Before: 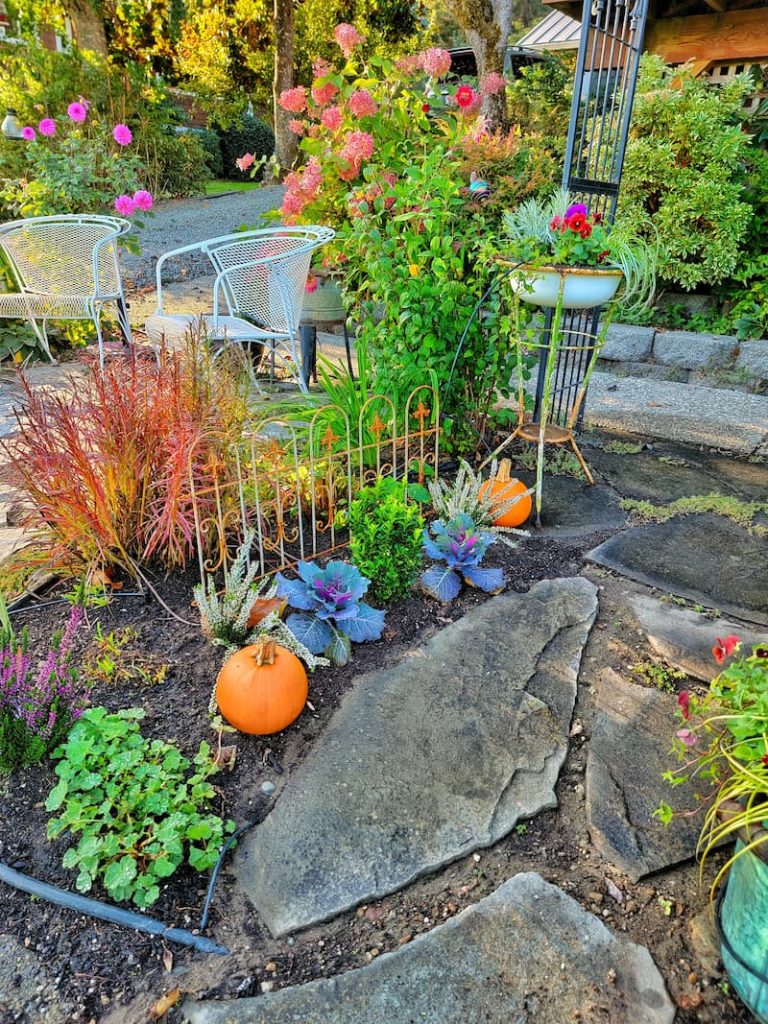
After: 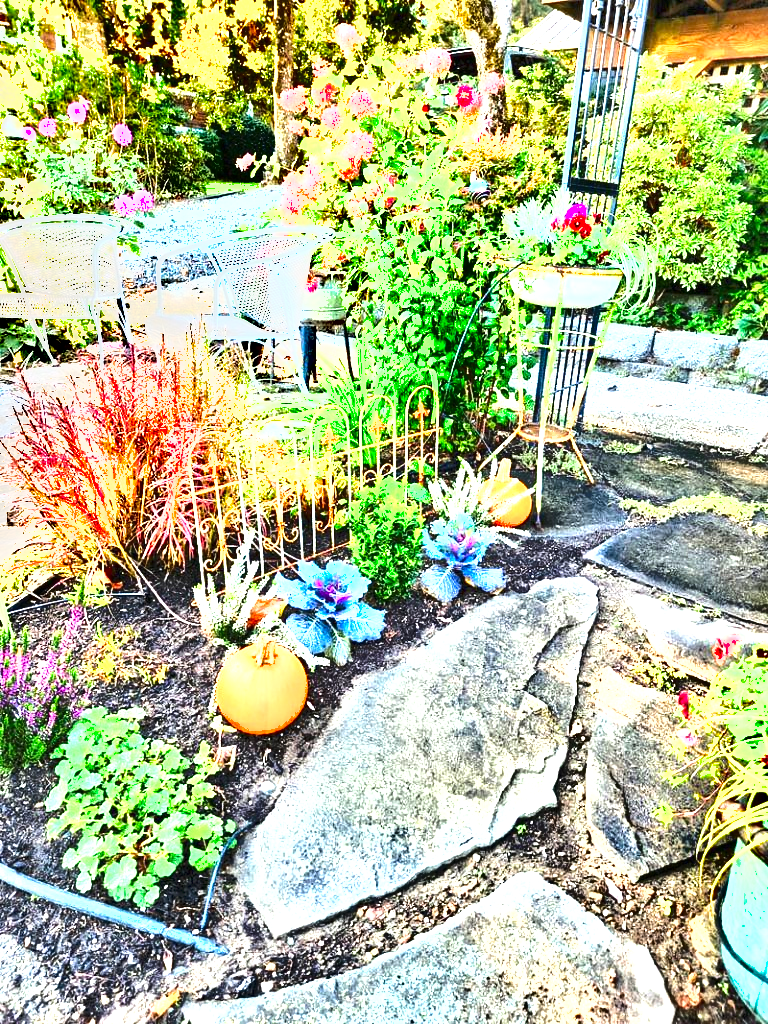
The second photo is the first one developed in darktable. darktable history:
exposure: black level correction 0, exposure 2.138 EV, compensate exposure bias true, compensate highlight preservation false
shadows and highlights: shadows 60, soften with gaussian
